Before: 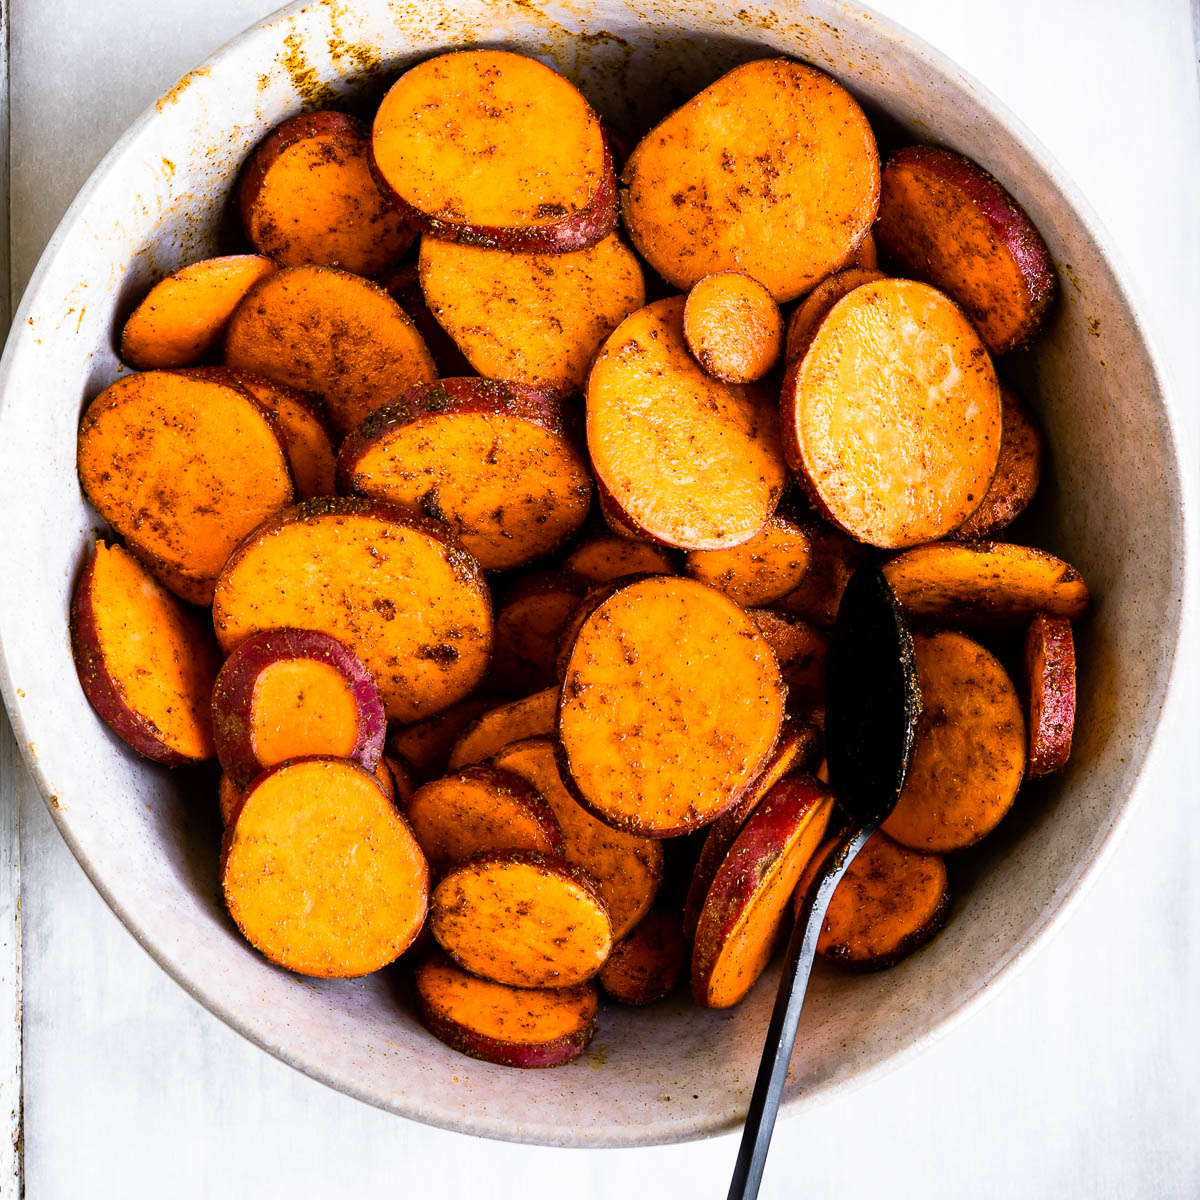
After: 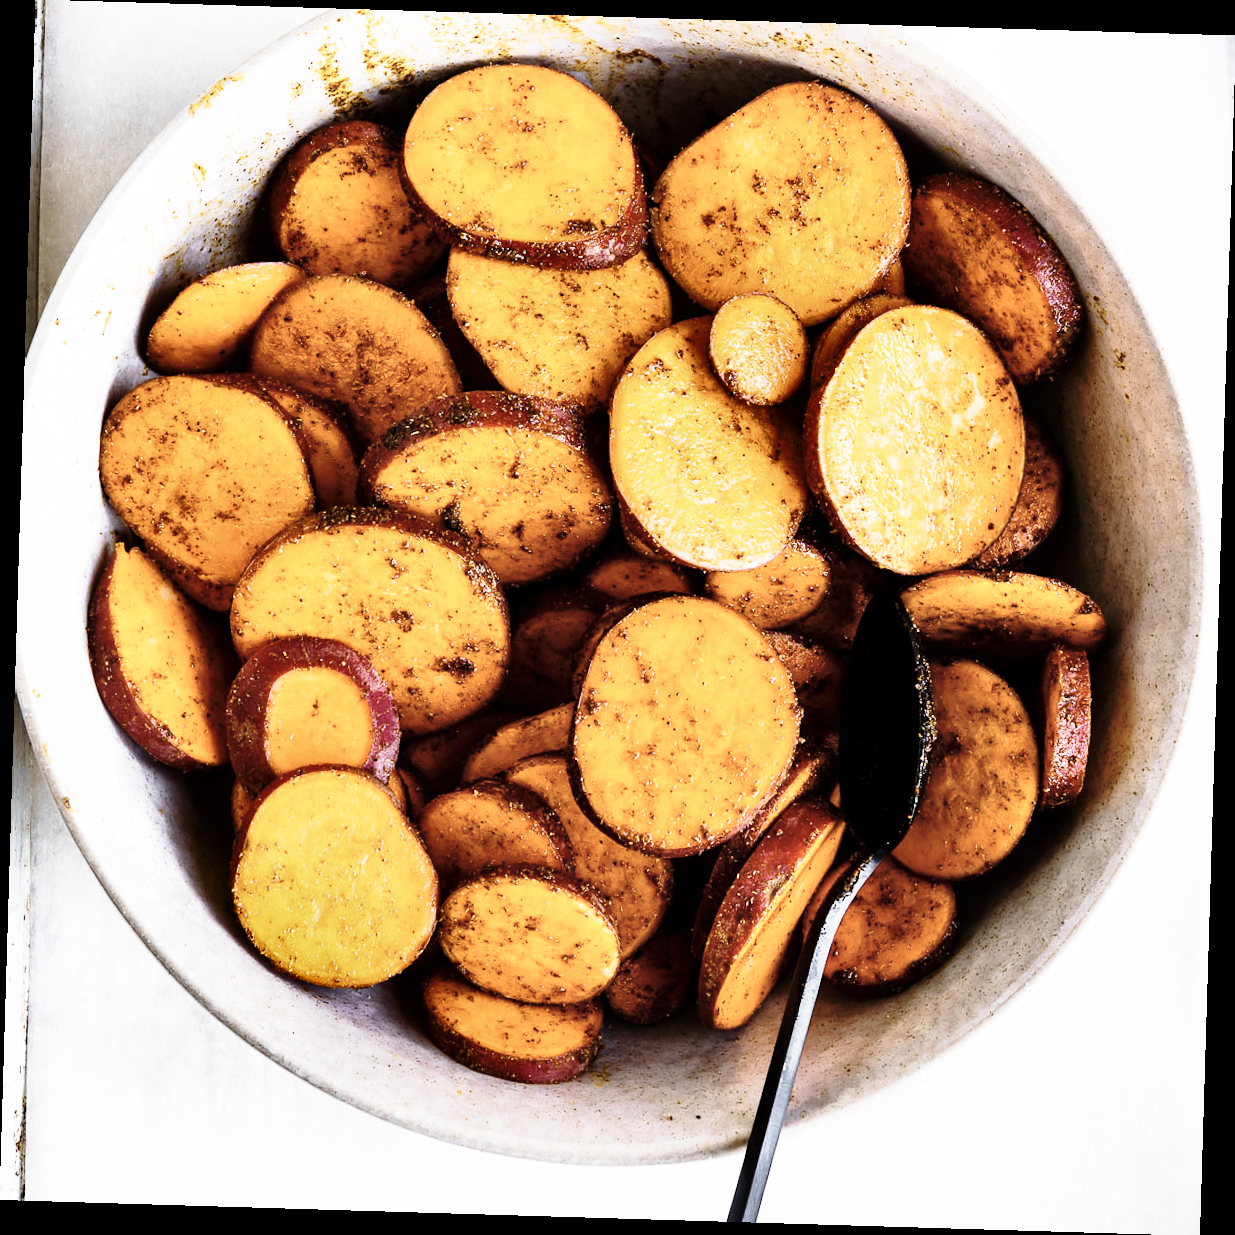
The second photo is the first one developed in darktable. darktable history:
shadows and highlights: shadows 24.5, highlights -78.15, soften with gaussian
base curve: curves: ch0 [(0, 0) (0.028, 0.03) (0.121, 0.232) (0.46, 0.748) (0.859, 0.968) (1, 1)], preserve colors none
contrast brightness saturation: contrast 0.1, saturation -0.36
rotate and perspective: rotation 1.72°, automatic cropping off
